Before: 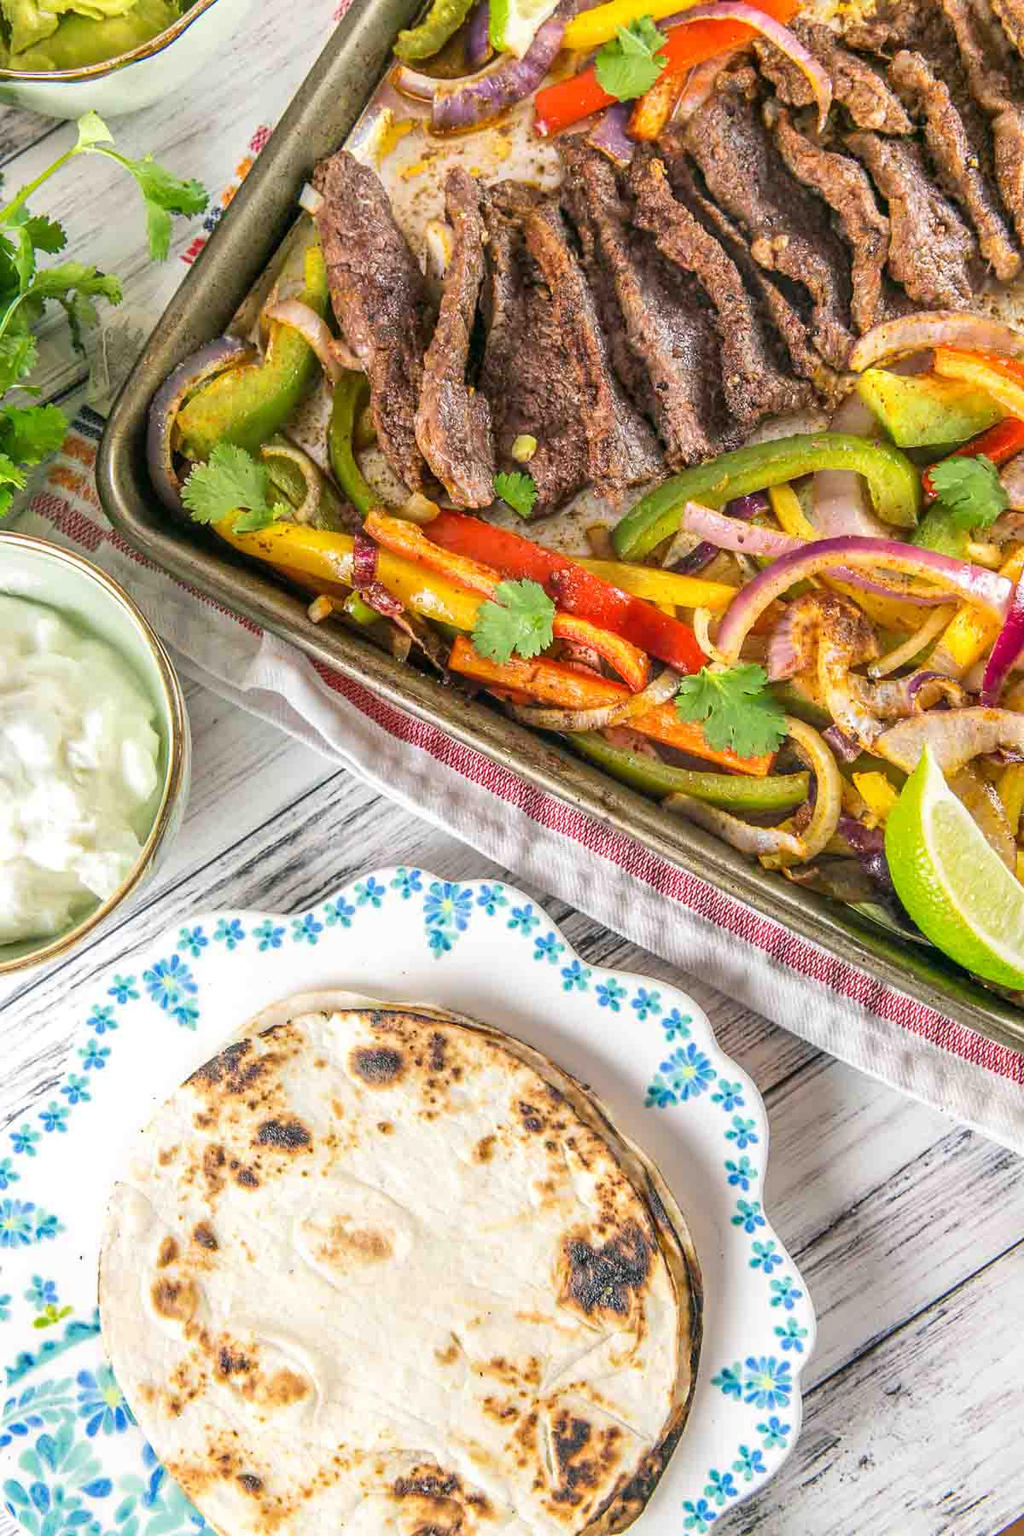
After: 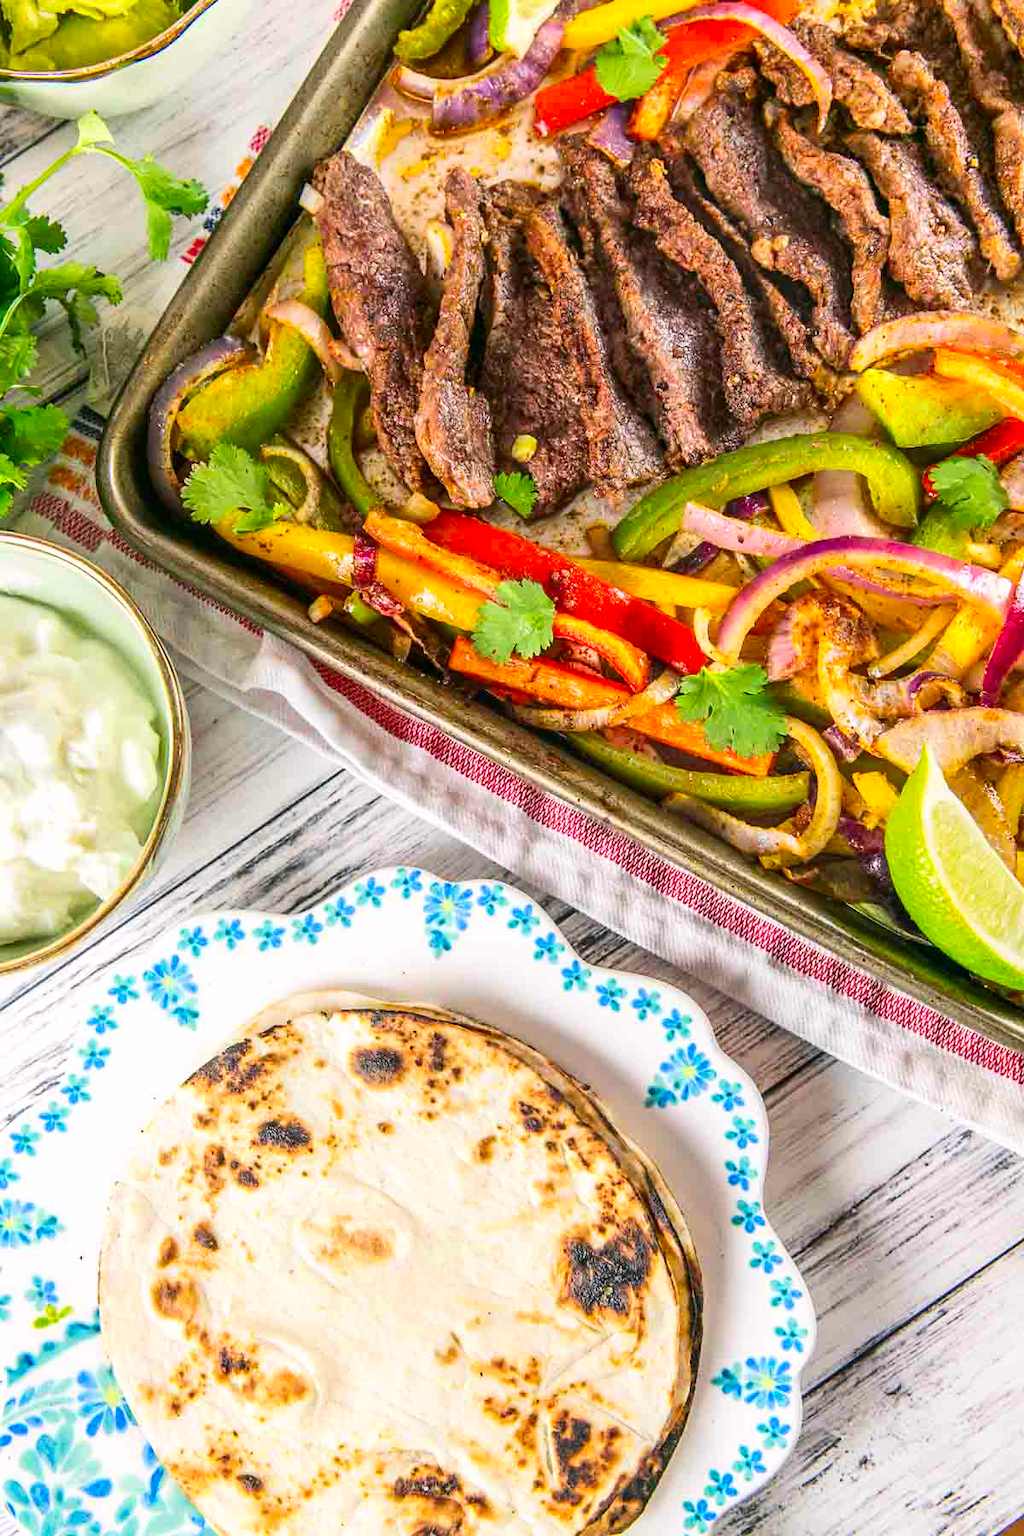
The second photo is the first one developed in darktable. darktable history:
contrast brightness saturation: contrast 0.16, saturation 0.331
color balance rgb: highlights gain › chroma 0.297%, highlights gain › hue 330.05°, perceptual saturation grading › global saturation 0.664%
